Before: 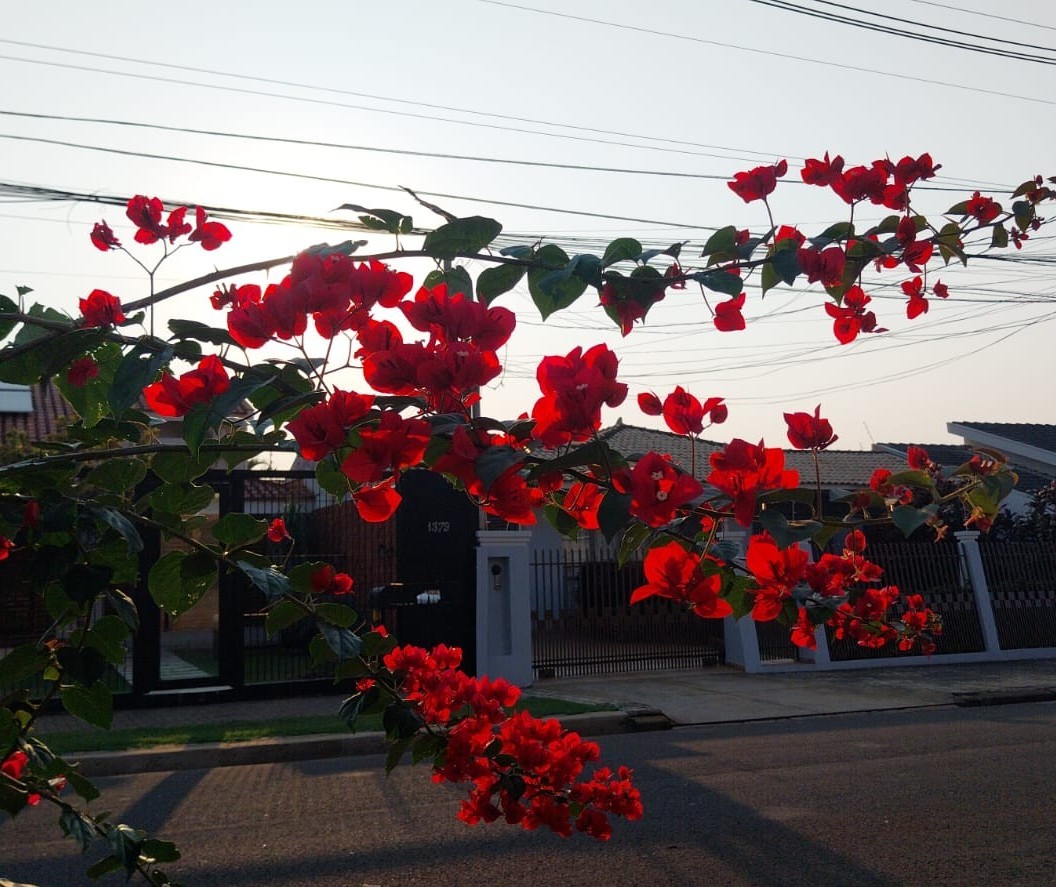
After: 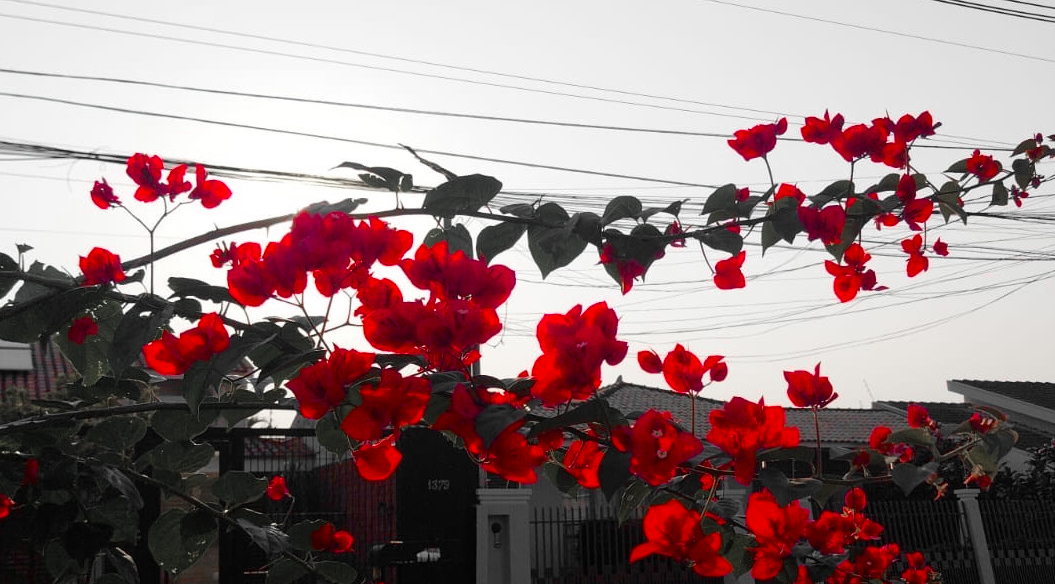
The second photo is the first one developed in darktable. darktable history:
color zones: curves: ch1 [(0, 0.831) (0.08, 0.771) (0.157, 0.268) (0.241, 0.207) (0.562, -0.005) (0.714, -0.013) (0.876, 0.01) (1, 0.831)]
crop and rotate: top 4.776%, bottom 29.364%
